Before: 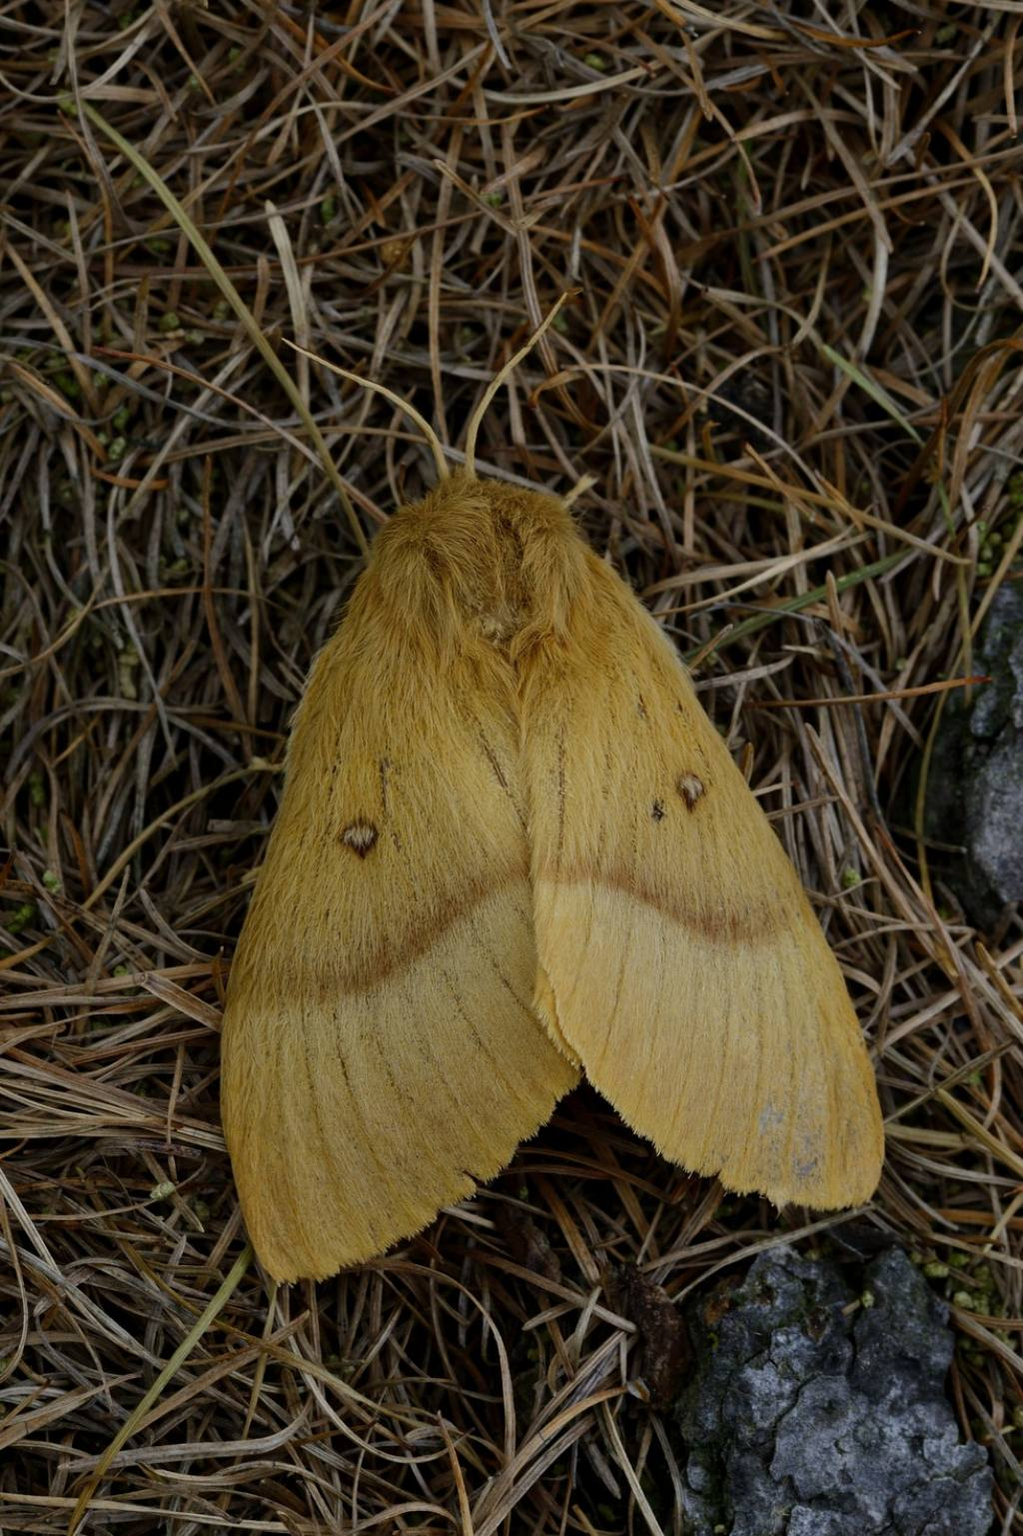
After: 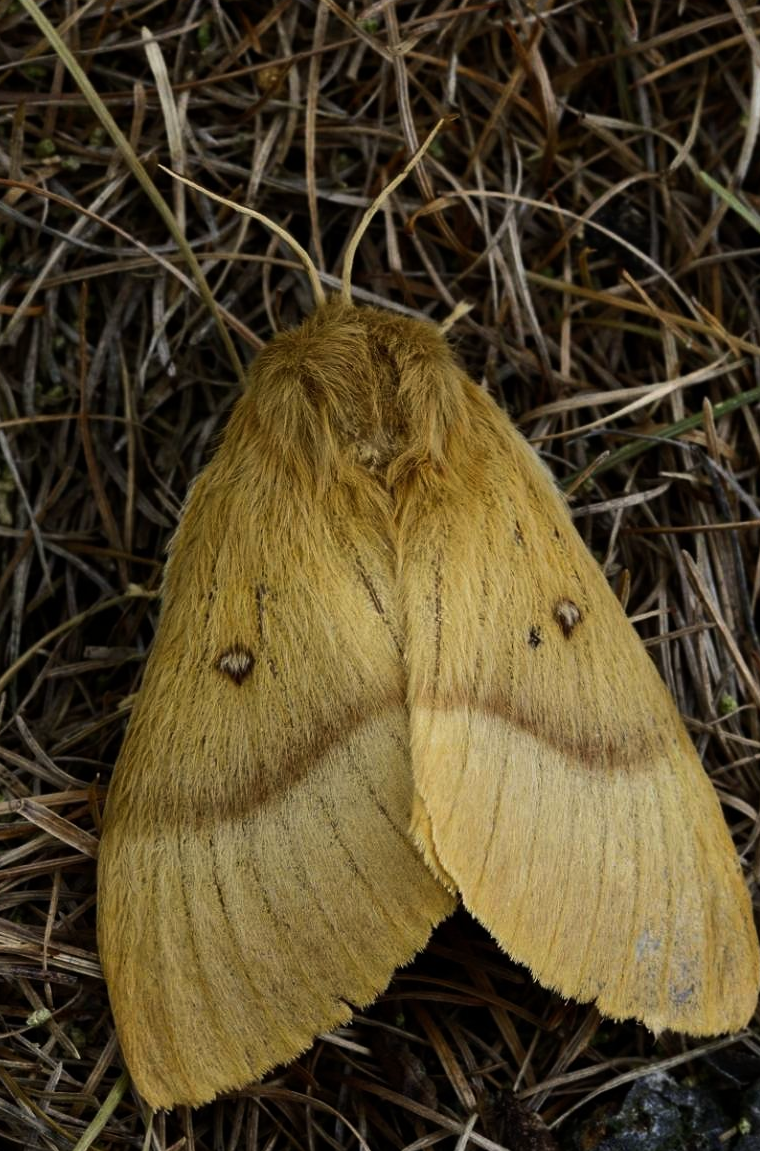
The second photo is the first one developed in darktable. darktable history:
crop and rotate: left 12.162%, top 11.372%, right 13.595%, bottom 13.702%
tone equalizer: -8 EV -0.788 EV, -7 EV -0.674 EV, -6 EV -0.634 EV, -5 EV -0.418 EV, -3 EV 0.385 EV, -2 EV 0.6 EV, -1 EV 0.683 EV, +0 EV 0.726 EV, edges refinement/feathering 500, mask exposure compensation -1.57 EV, preserve details no
shadows and highlights: shadows 2.71, highlights -16.22, soften with gaussian
